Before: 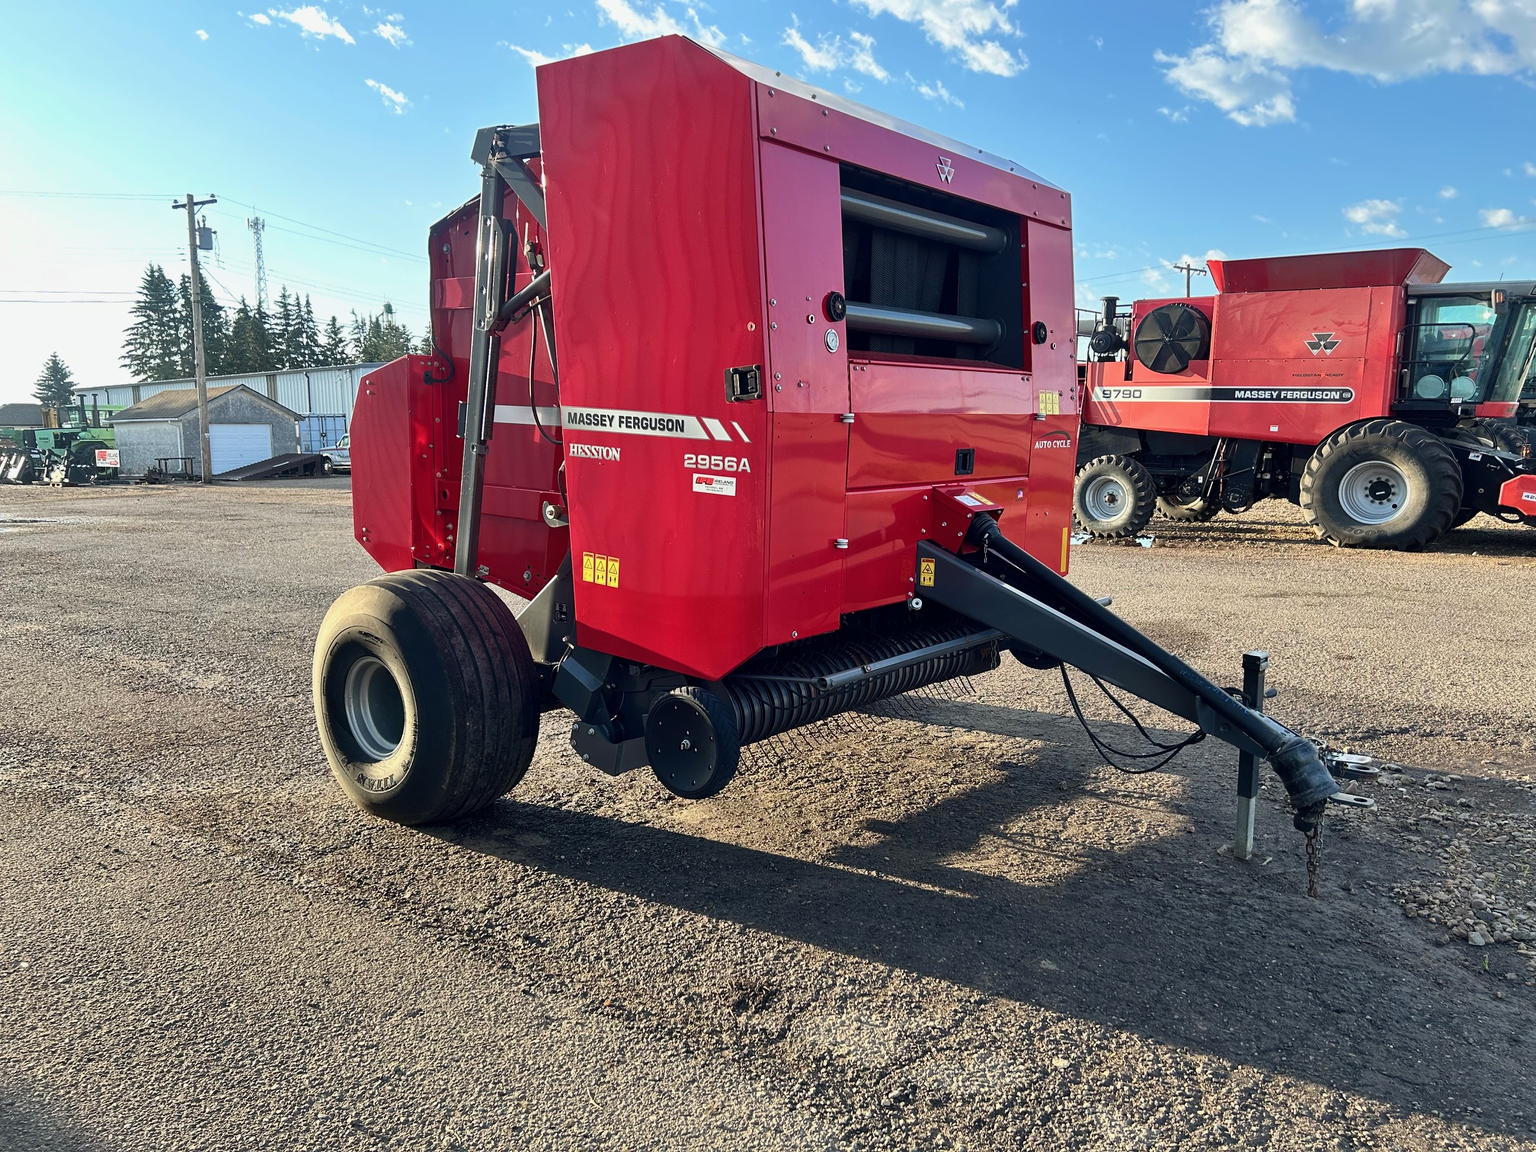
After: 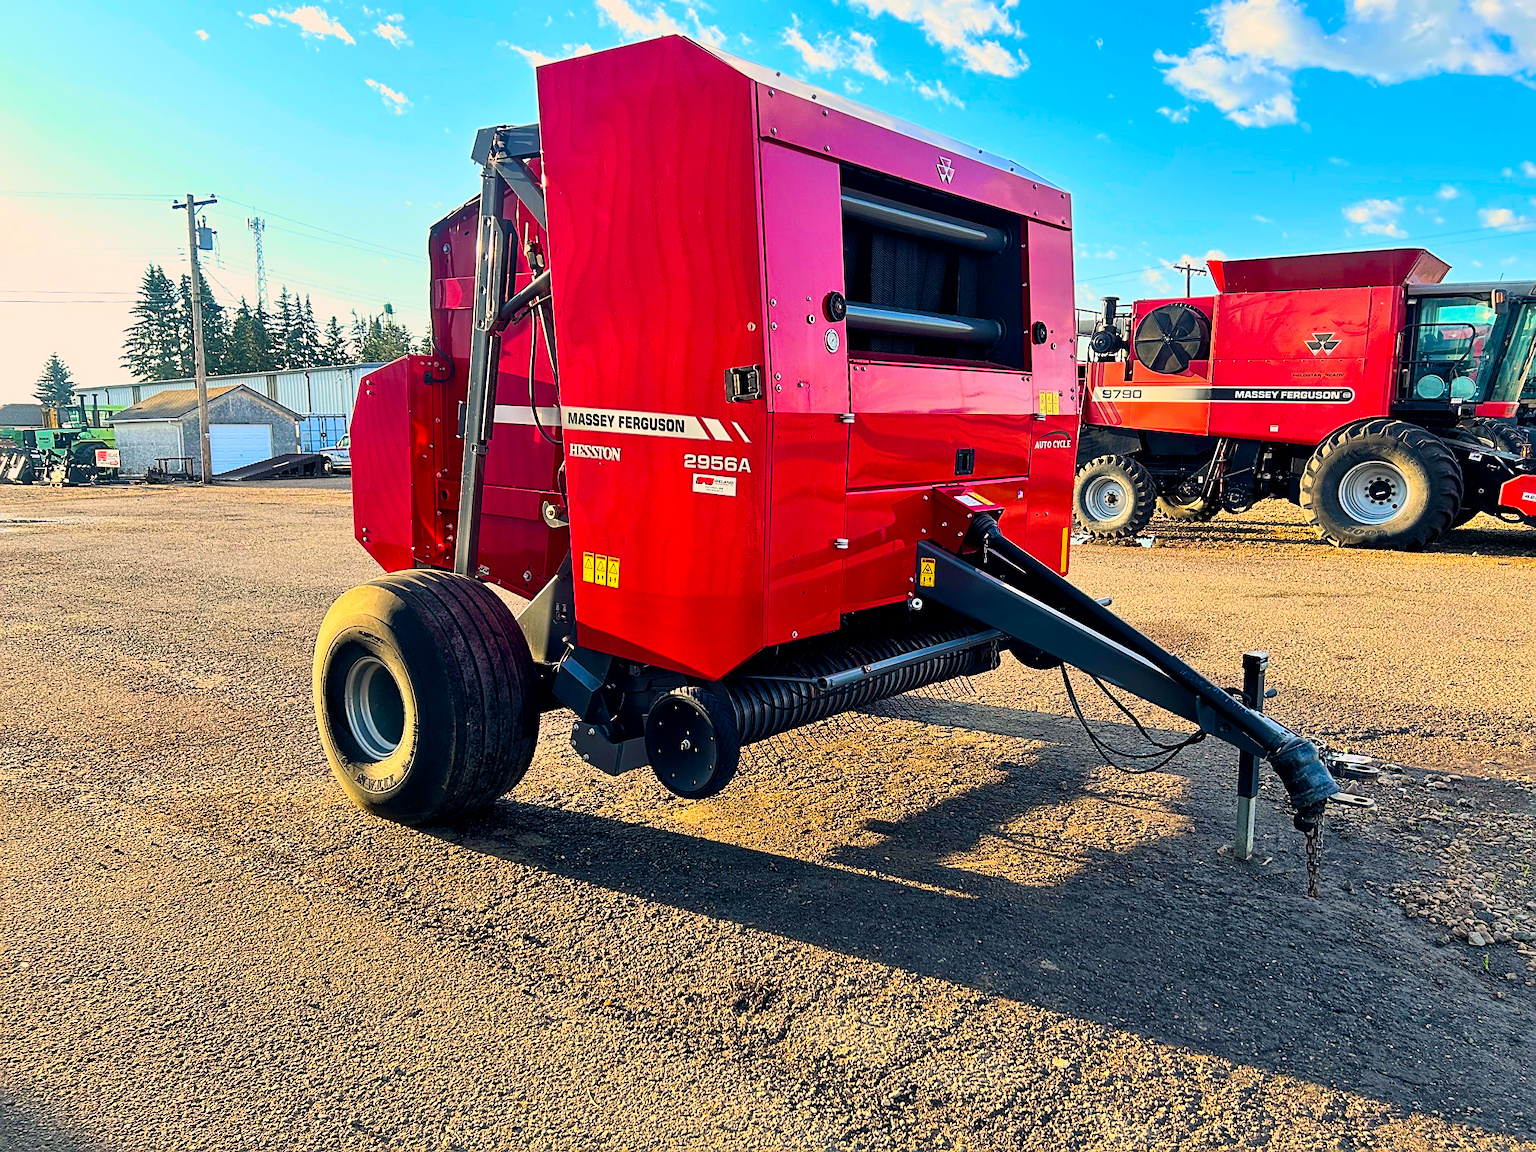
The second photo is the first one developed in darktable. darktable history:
shadows and highlights: shadows 25.79, highlights -23.12
tone equalizer: on, module defaults
sharpen: on, module defaults
color balance rgb: highlights gain › chroma 3.799%, highlights gain › hue 58.01°, global offset › hue 170.73°, linear chroma grading › global chroma 9.039%, perceptual saturation grading › global saturation 25.623%, global vibrance 41.37%
tone curve: curves: ch0 [(0, 0) (0.131, 0.116) (0.316, 0.345) (0.501, 0.584) (0.629, 0.732) (0.812, 0.888) (1, 0.974)]; ch1 [(0, 0) (0.366, 0.367) (0.475, 0.462) (0.494, 0.496) (0.504, 0.499) (0.553, 0.584) (1, 1)]; ch2 [(0, 0) (0.333, 0.346) (0.375, 0.375) (0.424, 0.43) (0.476, 0.492) (0.502, 0.502) (0.533, 0.556) (0.566, 0.599) (0.614, 0.653) (1, 1)], color space Lab, linked channels, preserve colors none
